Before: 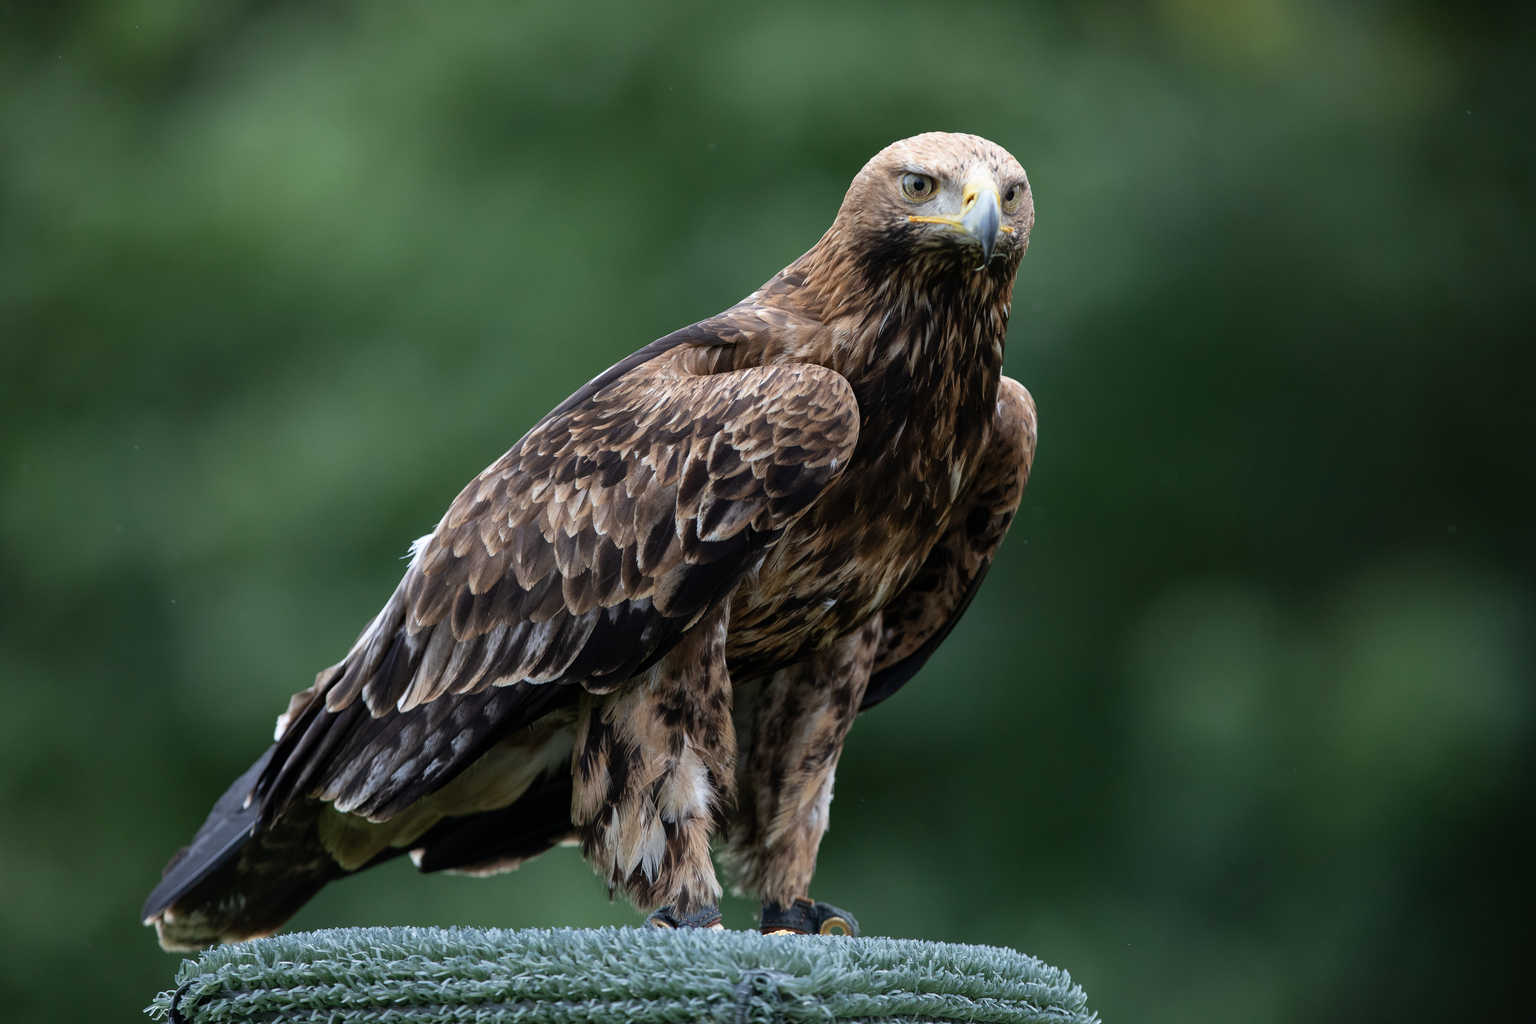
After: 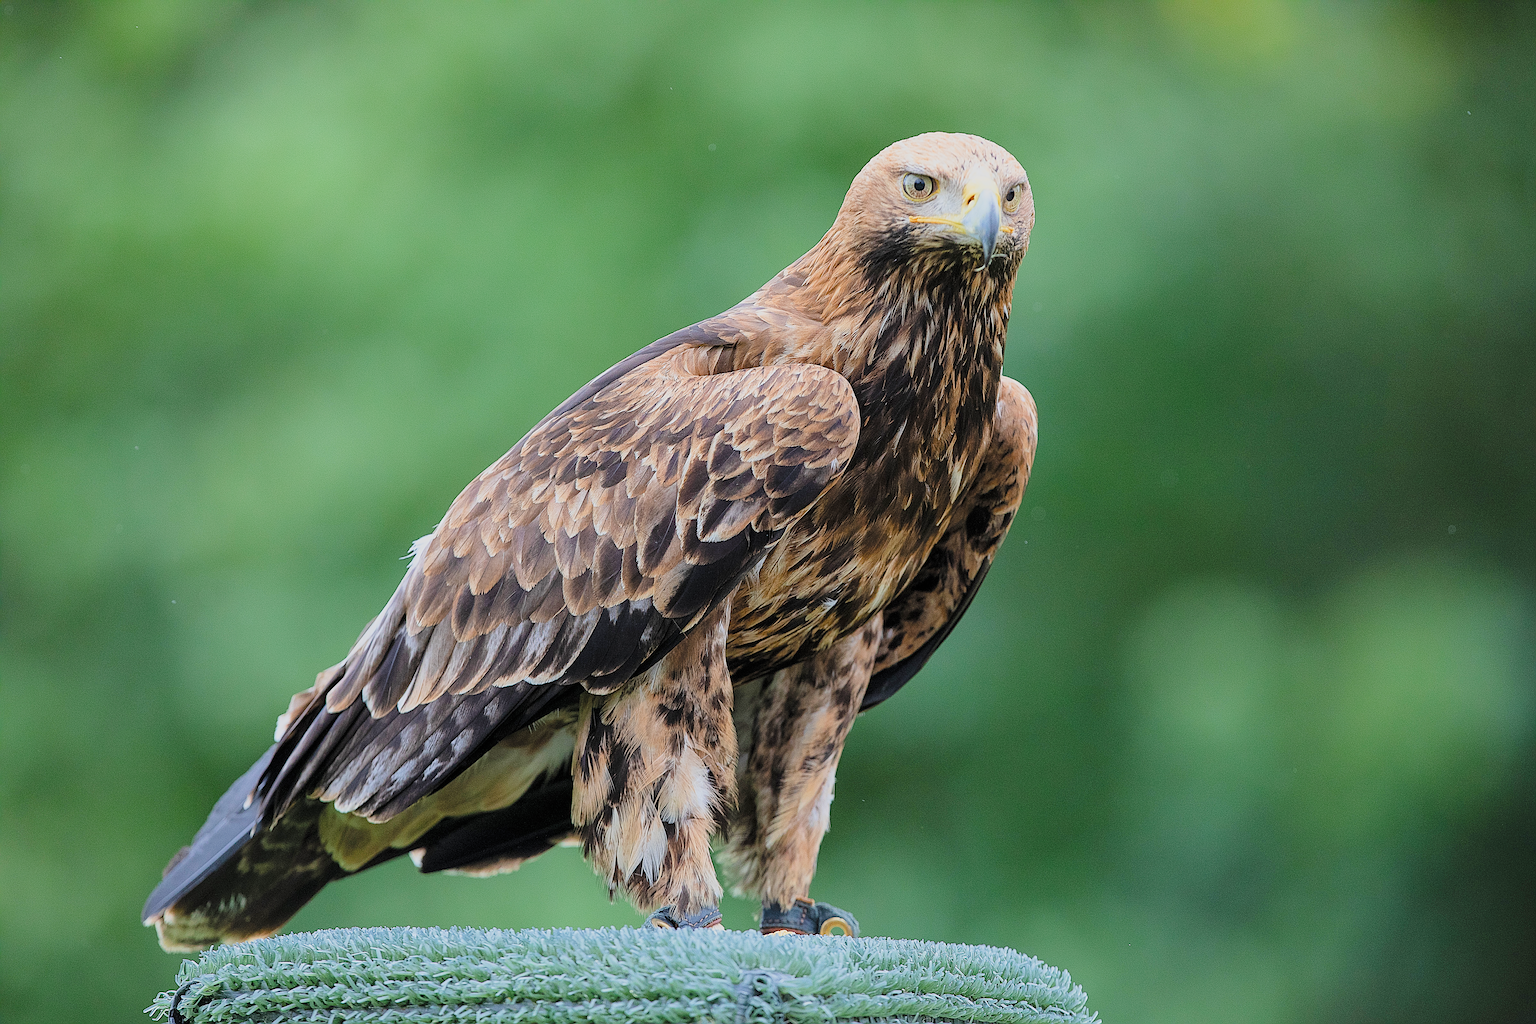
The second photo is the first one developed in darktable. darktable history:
filmic rgb: white relative exposure 8 EV, threshold 3 EV, hardness 2.44, latitude 10.07%, contrast 0.72, highlights saturation mix 10%, shadows ↔ highlights balance 1.38%, color science v4 (2020), enable highlight reconstruction true
sharpen: amount 2
exposure: black level correction 0, exposure 1.9 EV, compensate highlight preservation false
